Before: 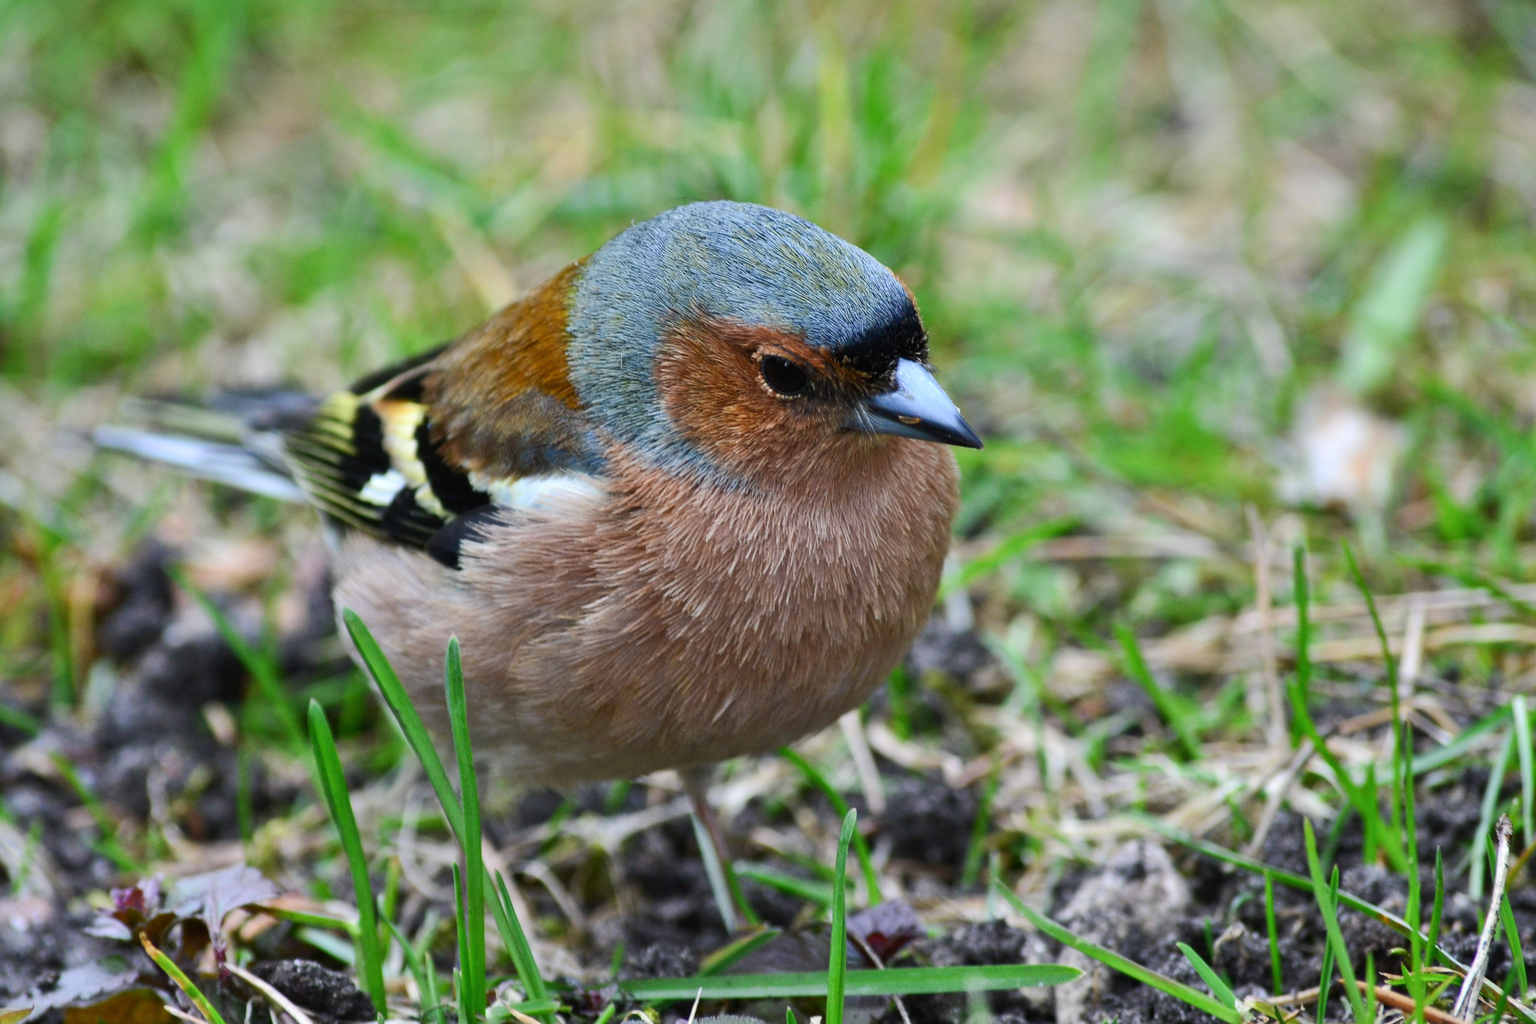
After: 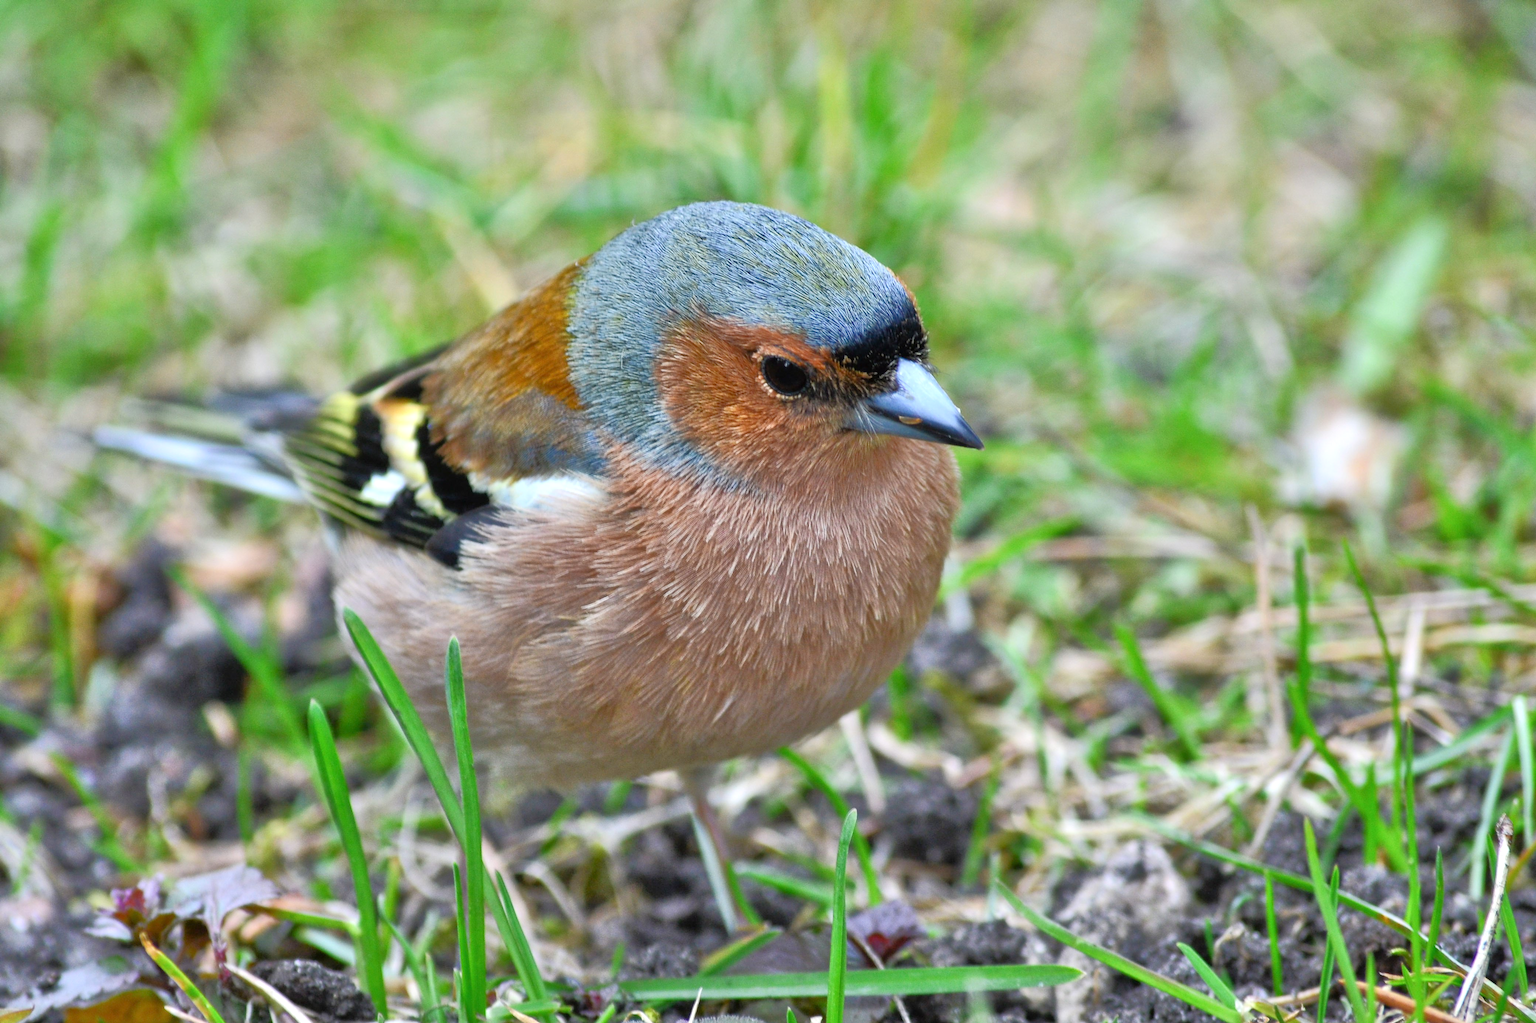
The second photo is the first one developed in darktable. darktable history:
tone equalizer: -7 EV 0.144 EV, -6 EV 0.635 EV, -5 EV 1.12 EV, -4 EV 1.34 EV, -3 EV 1.18 EV, -2 EV 0.6 EV, -1 EV 0.154 EV
exposure: exposure 0.209 EV, compensate highlight preservation false
